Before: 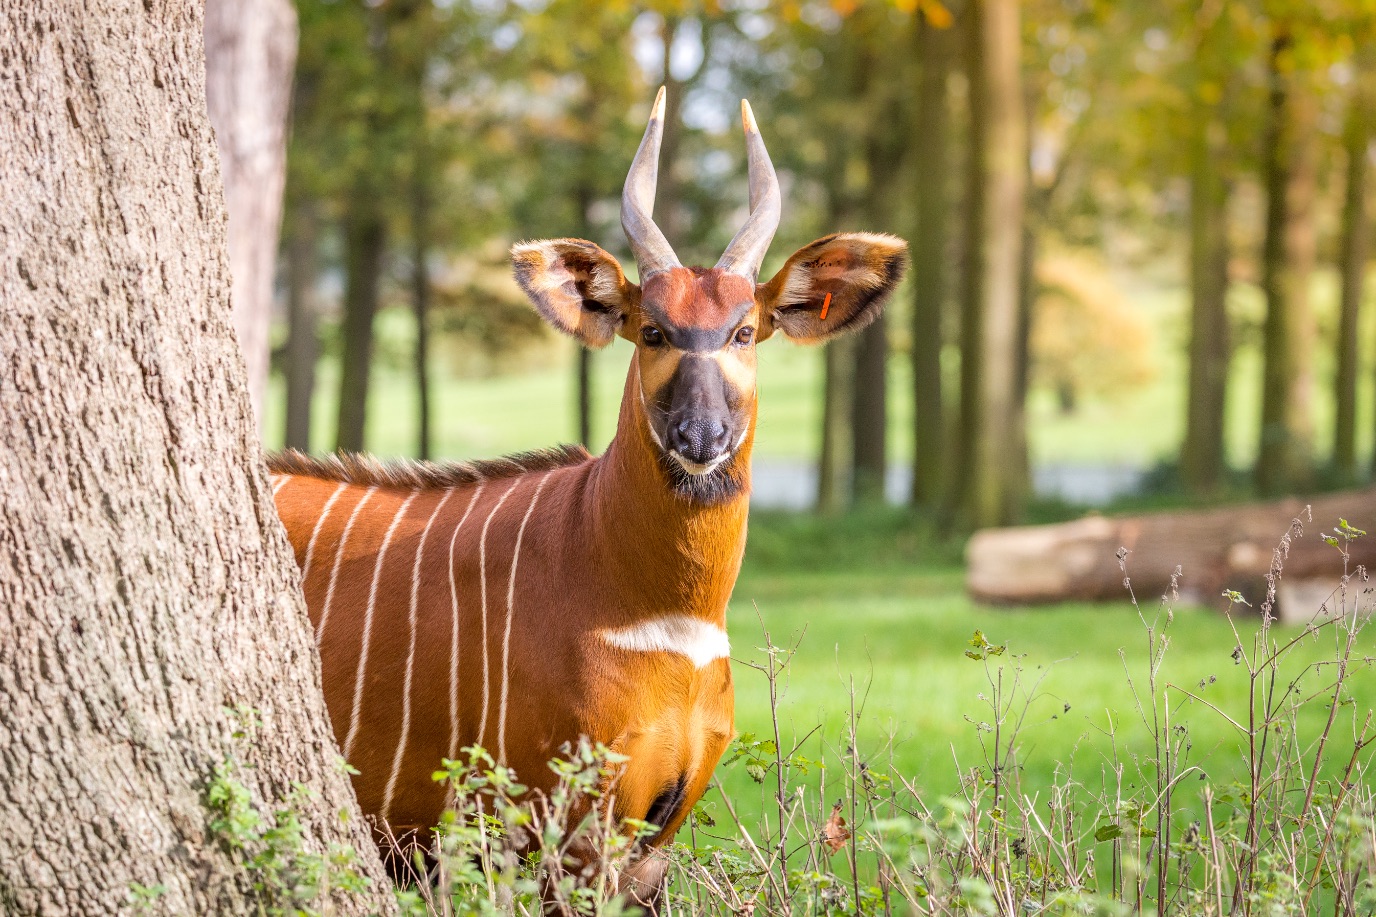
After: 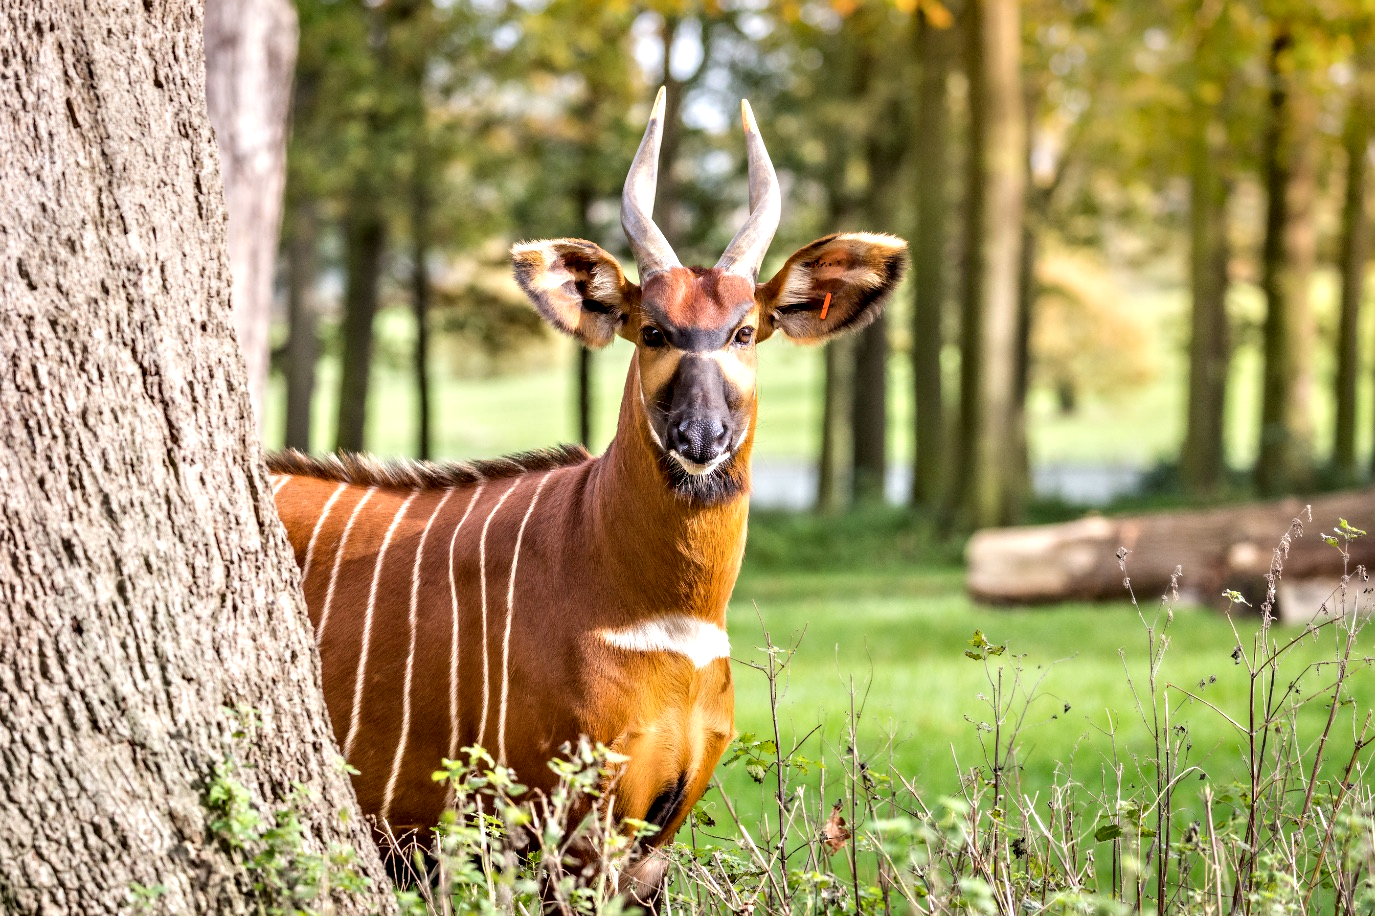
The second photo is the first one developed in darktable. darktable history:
contrast equalizer: y [[0.511, 0.558, 0.631, 0.632, 0.559, 0.512], [0.5 ×6], [0.507, 0.559, 0.627, 0.644, 0.647, 0.647], [0 ×6], [0 ×6]]
